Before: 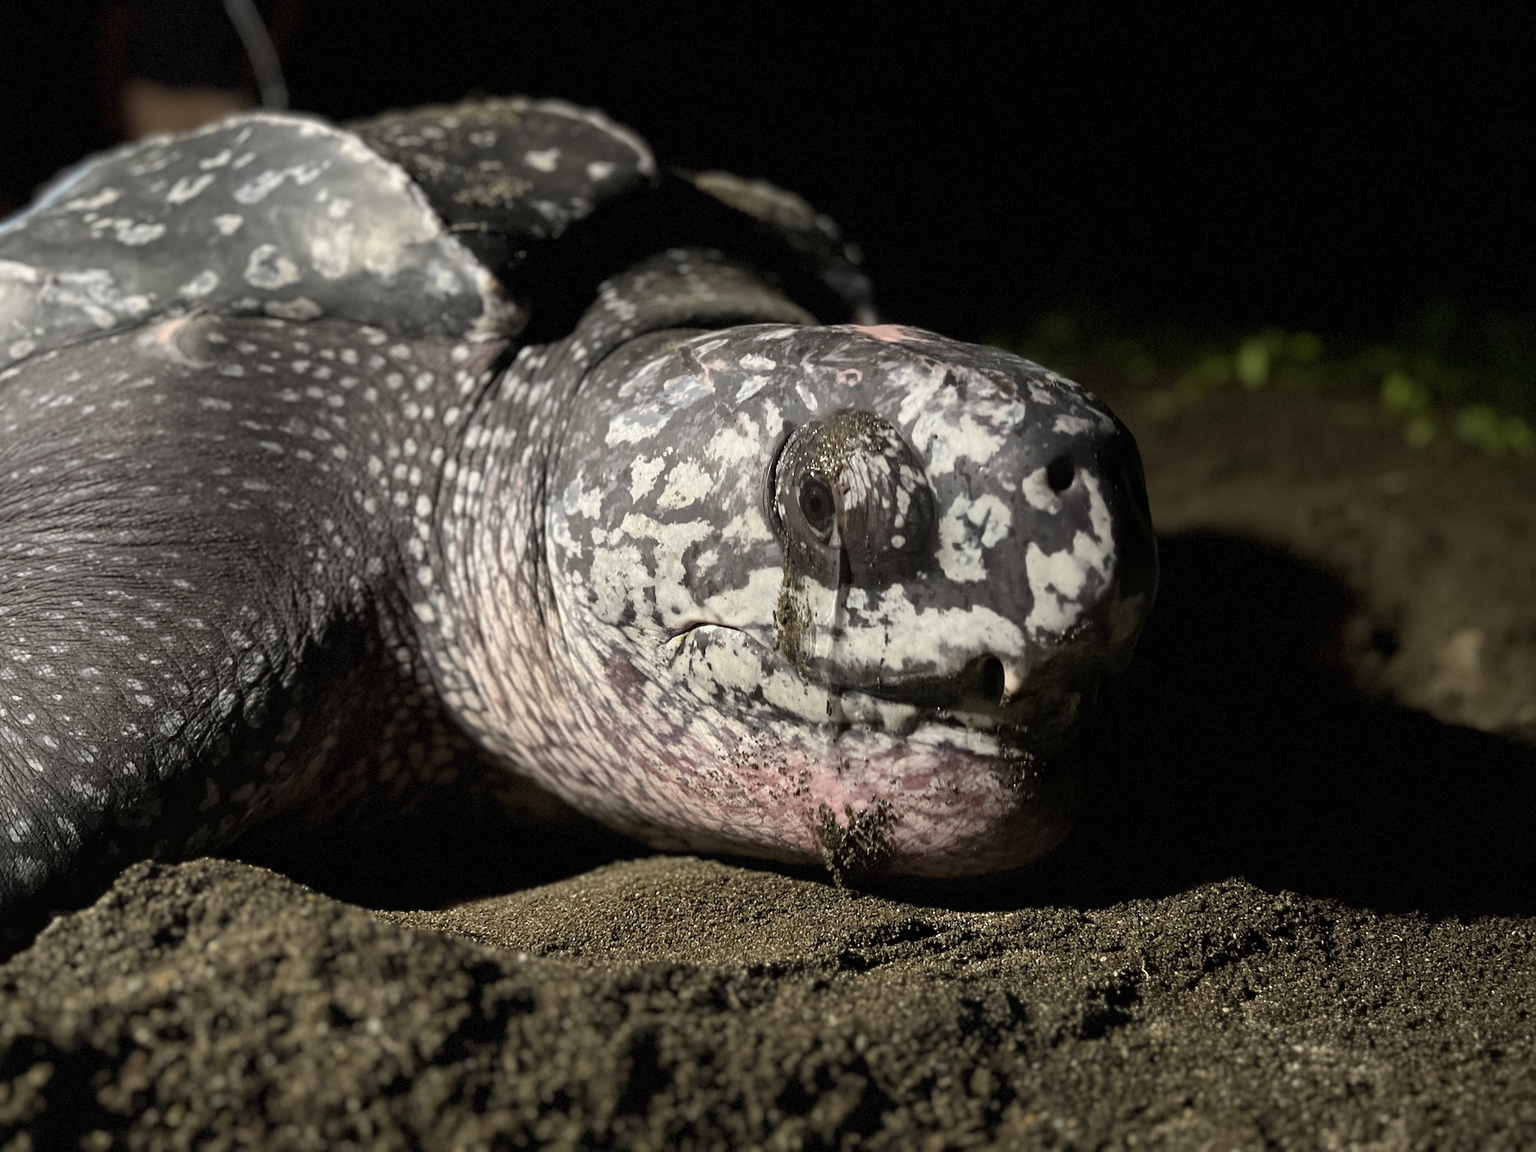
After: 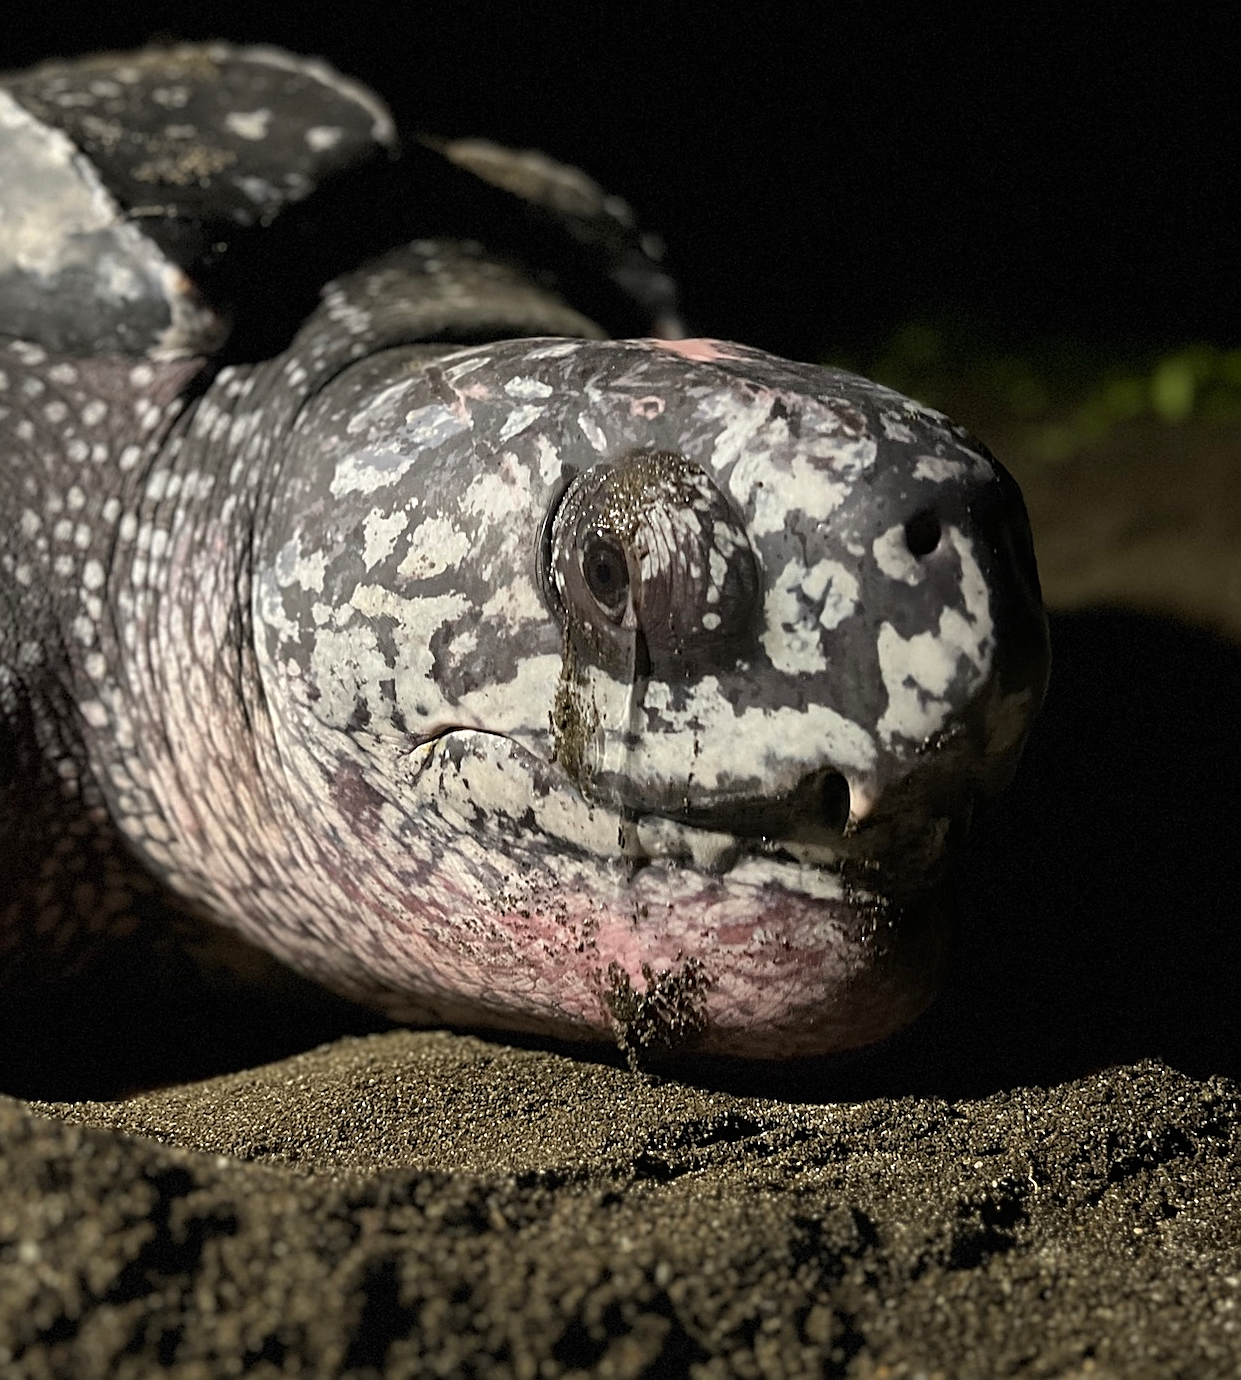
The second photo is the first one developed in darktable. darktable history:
crop and rotate: left 22.904%, top 5.627%, right 15.041%, bottom 2.324%
sharpen: on, module defaults
